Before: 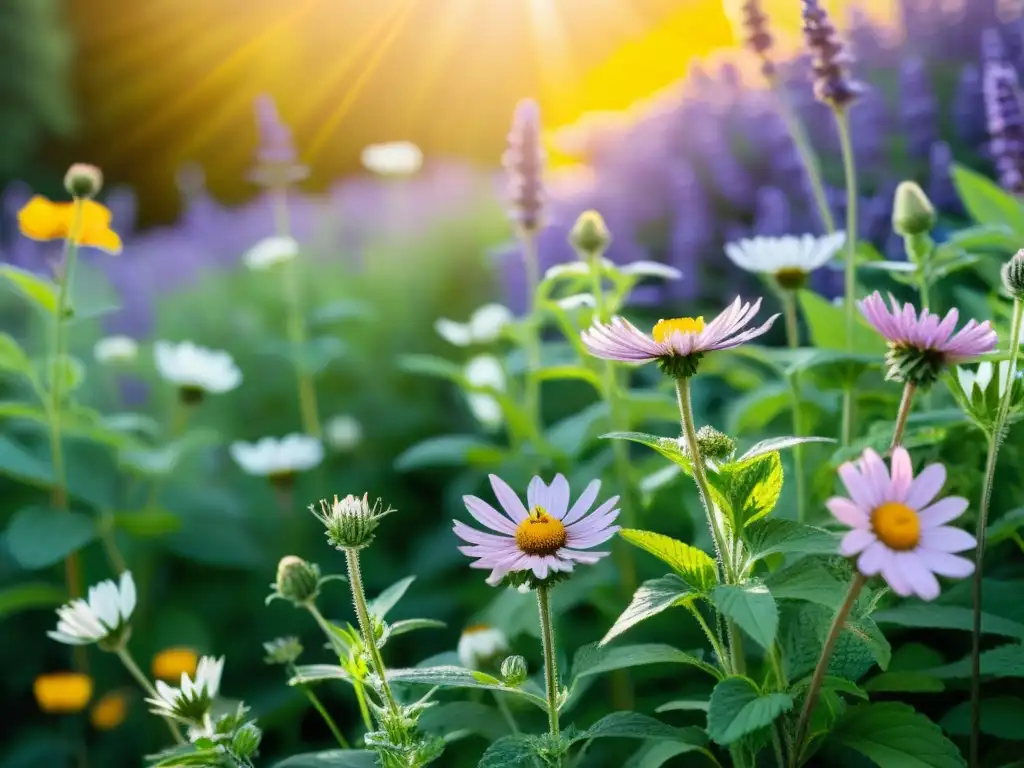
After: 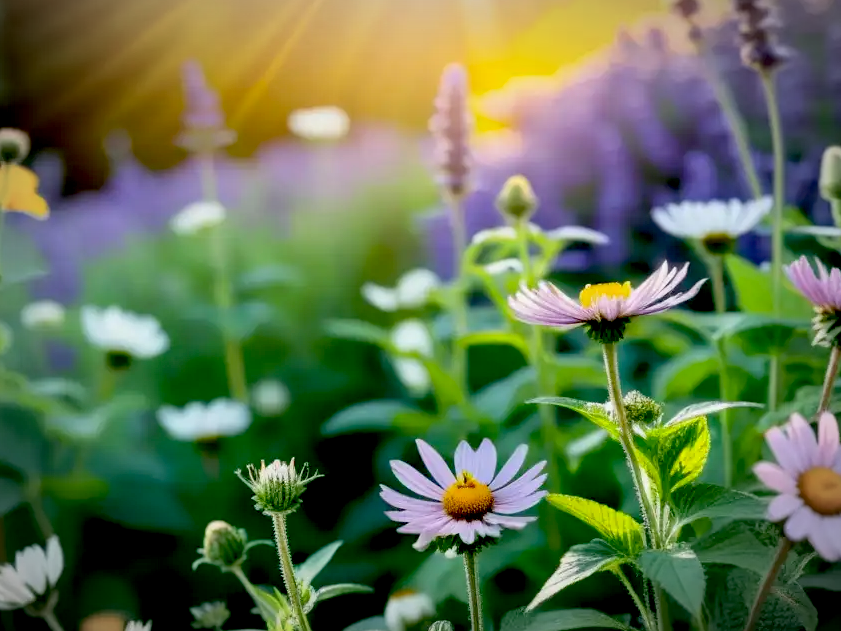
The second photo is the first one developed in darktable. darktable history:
exposure: black level correction 0.029, exposure -0.073 EV, compensate highlight preservation false
crop and rotate: left 7.196%, top 4.574%, right 10.605%, bottom 13.178%
vignetting: automatic ratio true
